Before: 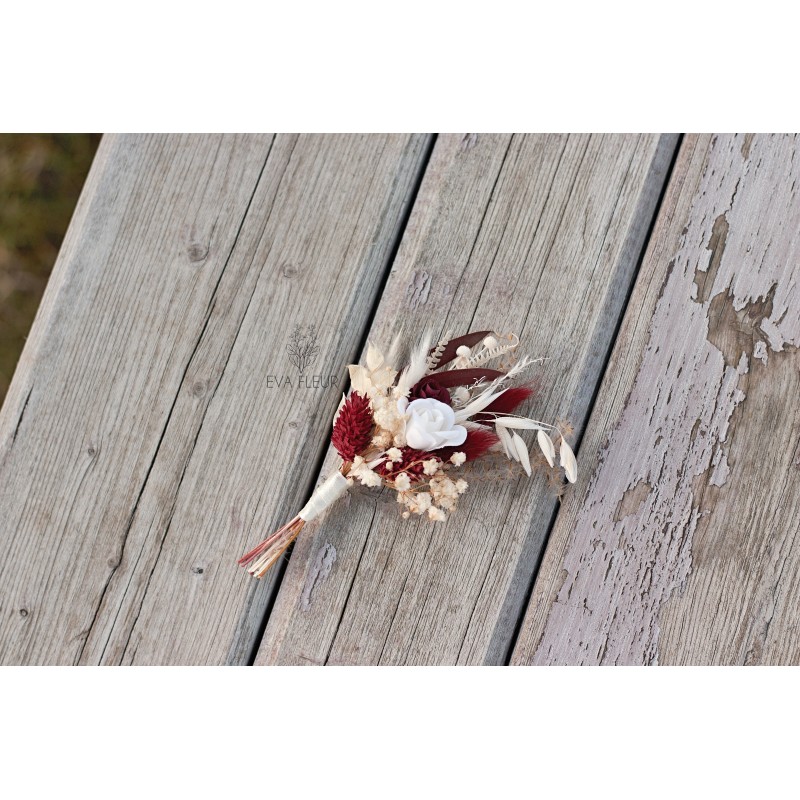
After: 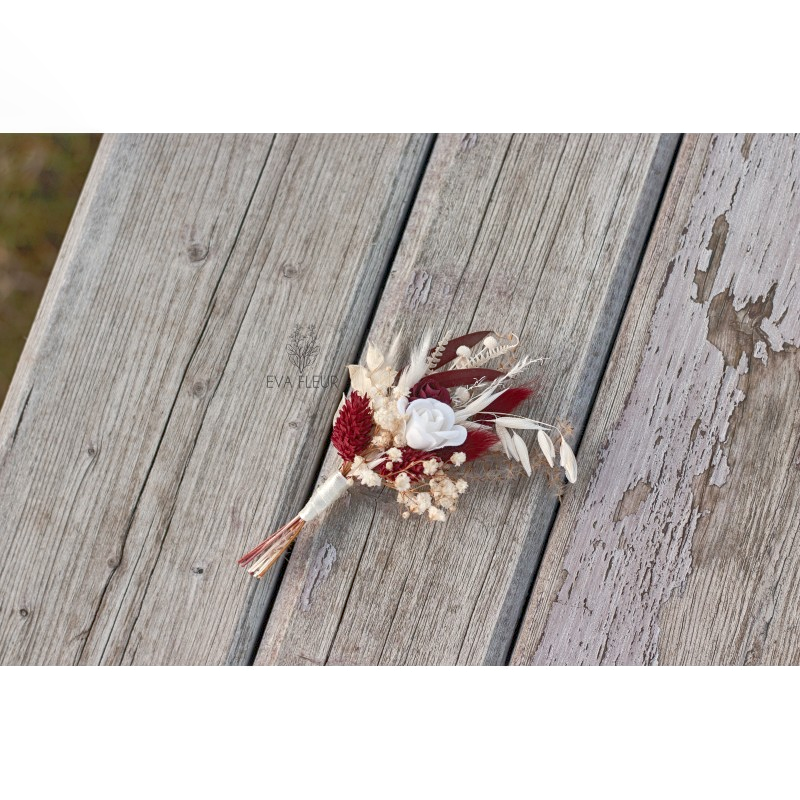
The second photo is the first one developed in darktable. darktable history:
local contrast: on, module defaults
rgb curve: curves: ch0 [(0, 0) (0.072, 0.166) (0.217, 0.293) (0.414, 0.42) (1, 1)], compensate middle gray true, preserve colors basic power
